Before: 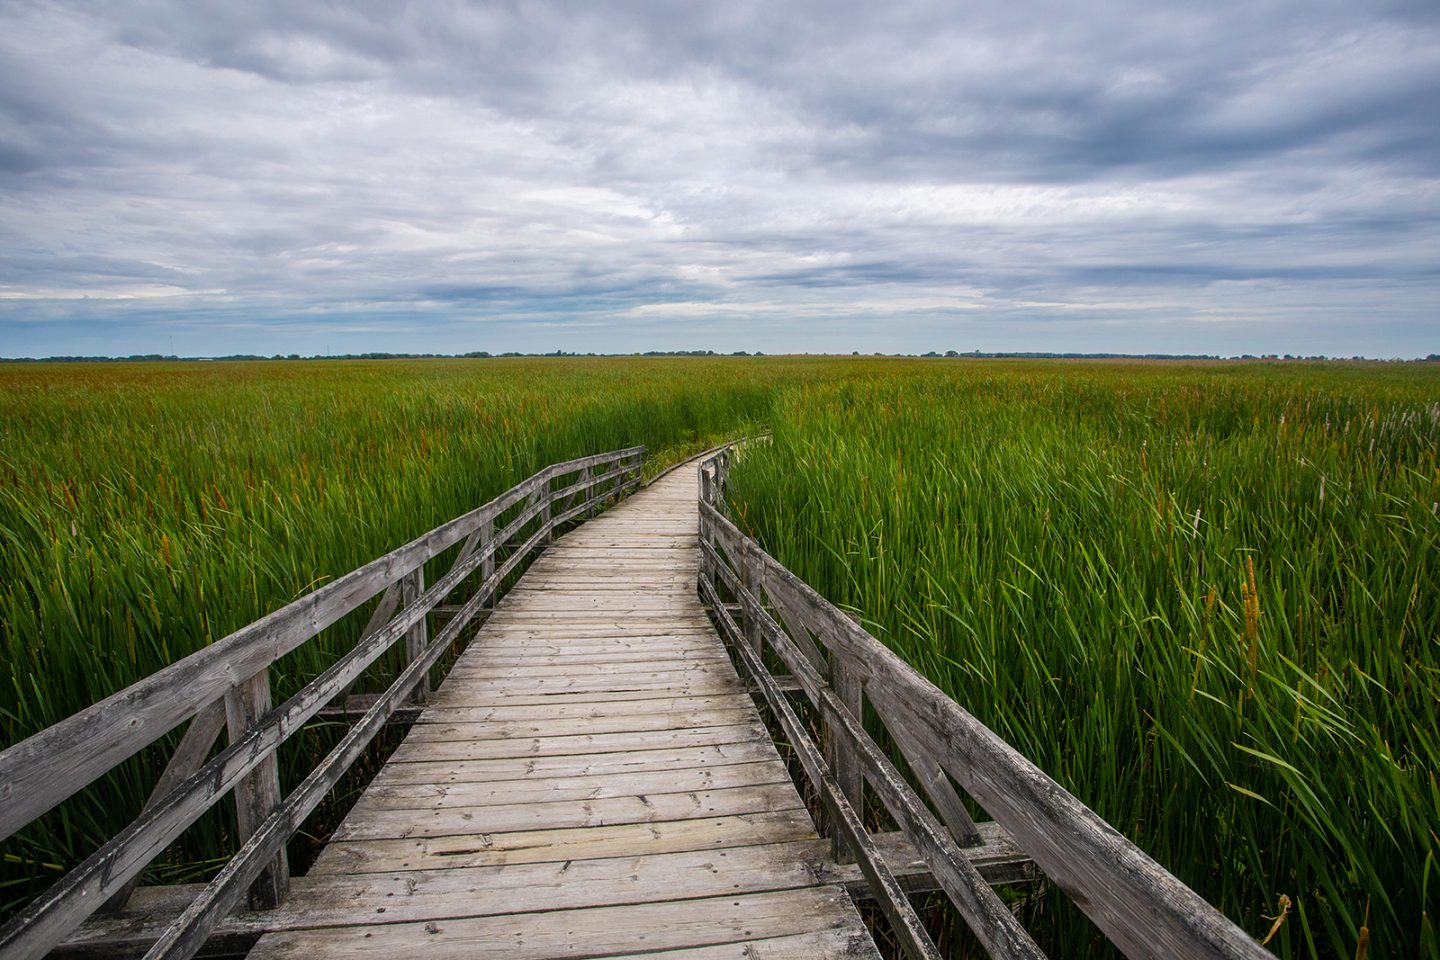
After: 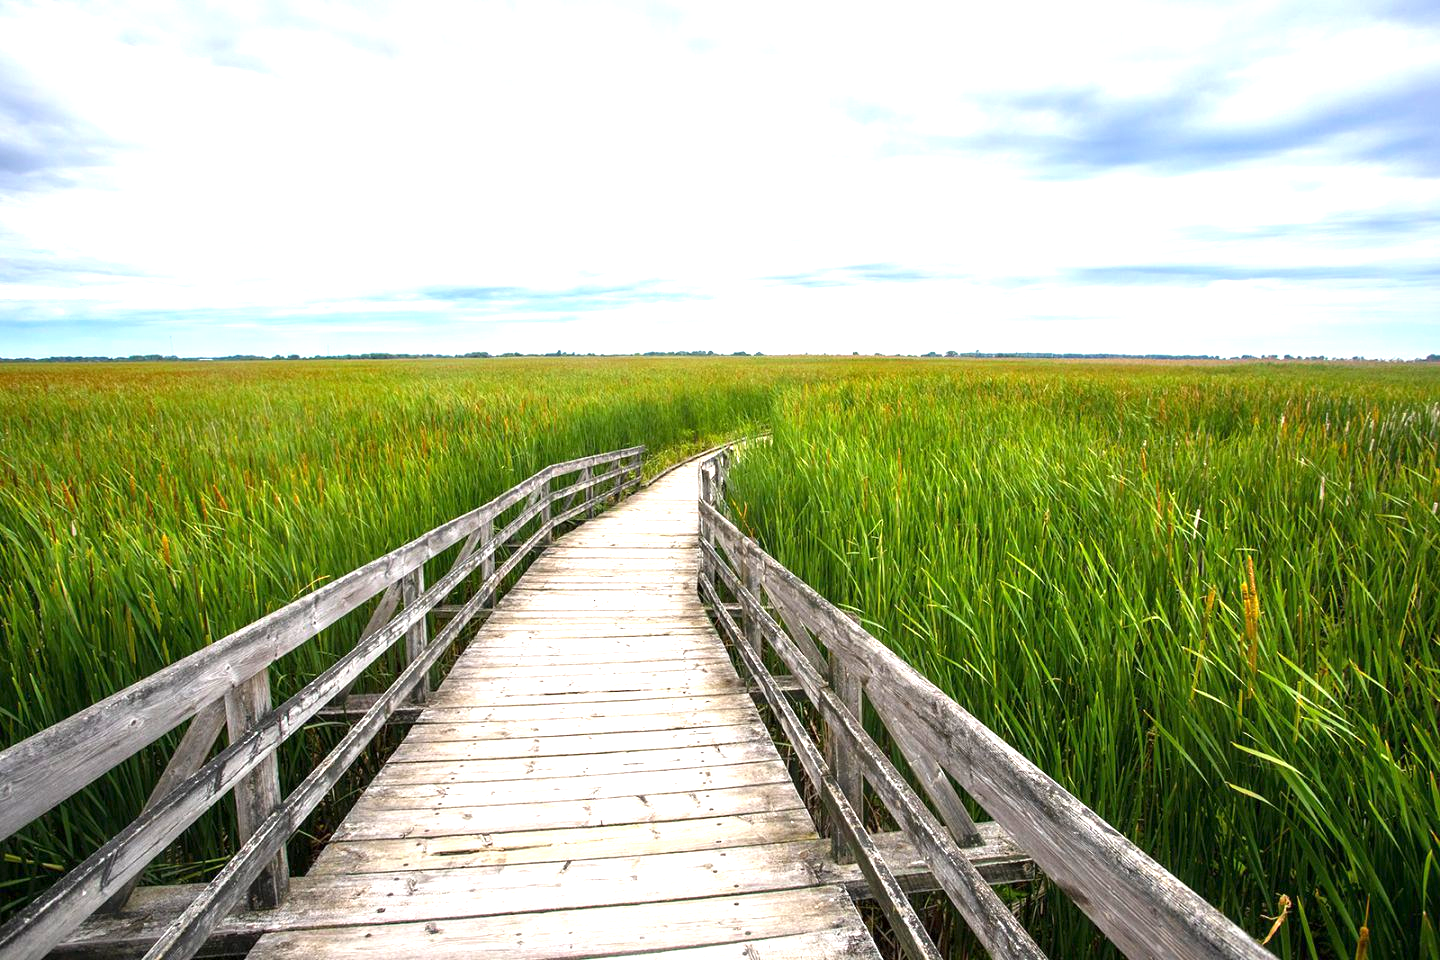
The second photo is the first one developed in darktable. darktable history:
exposure: exposure 1.5 EV, compensate highlight preservation false
tone equalizer: on, module defaults
